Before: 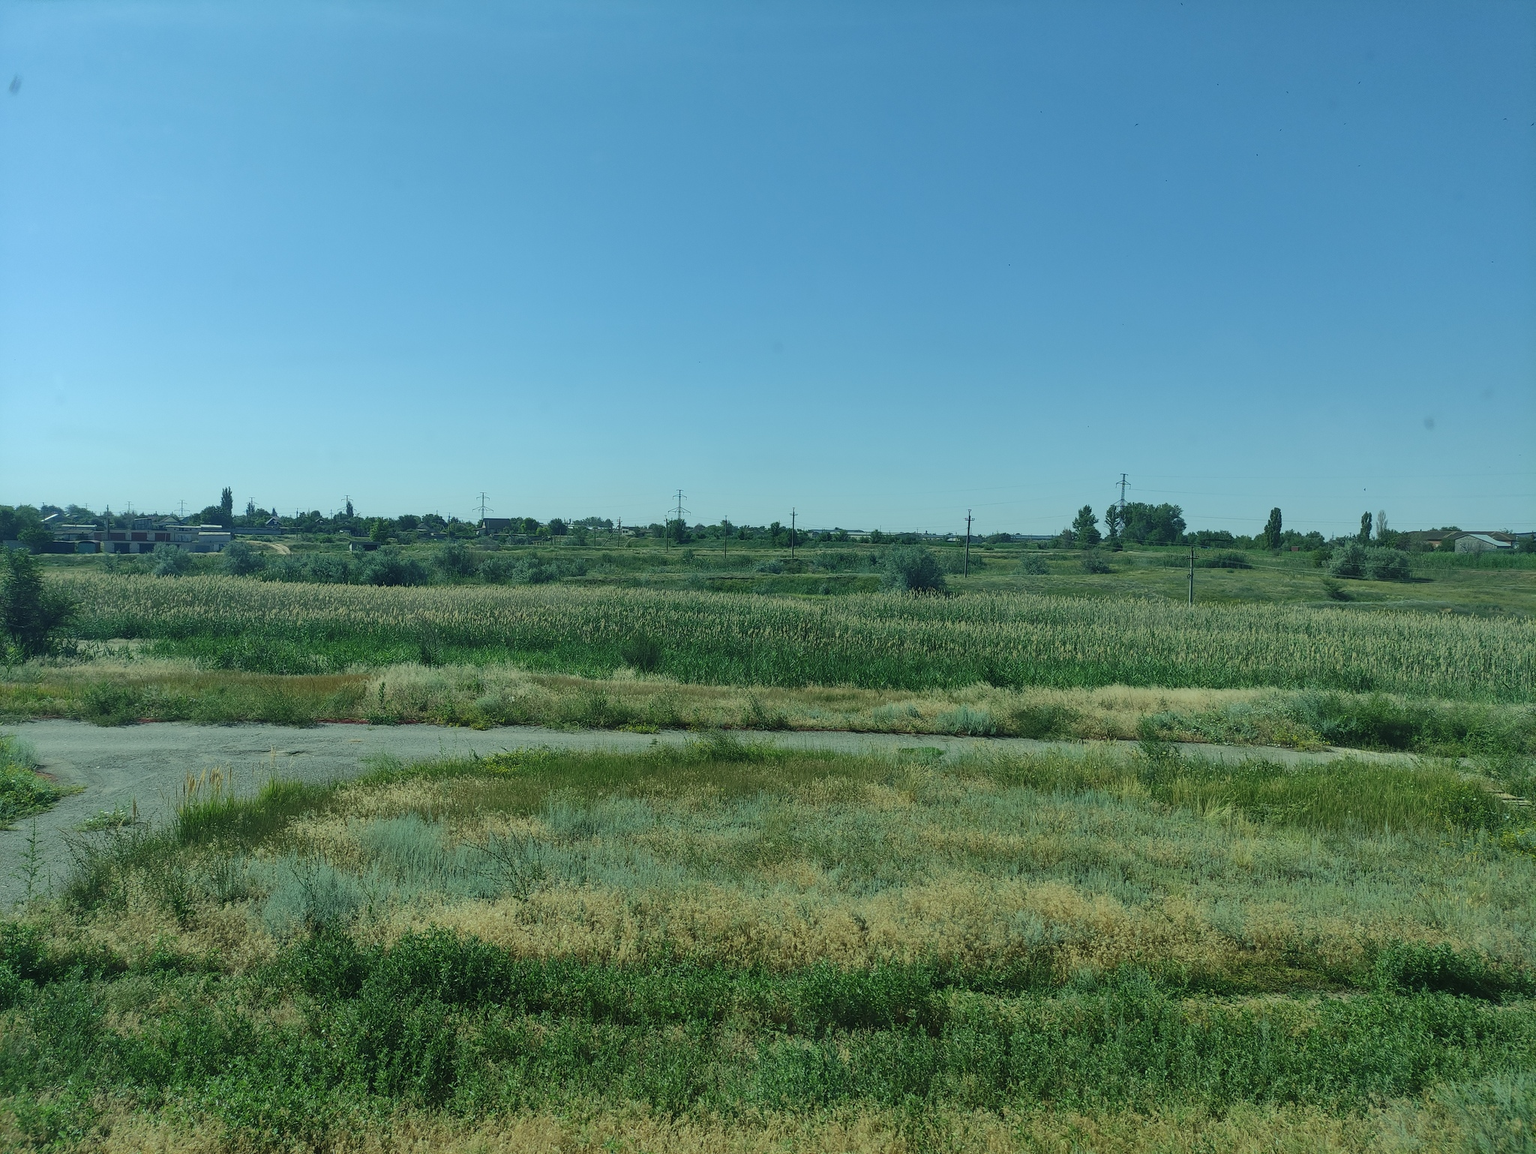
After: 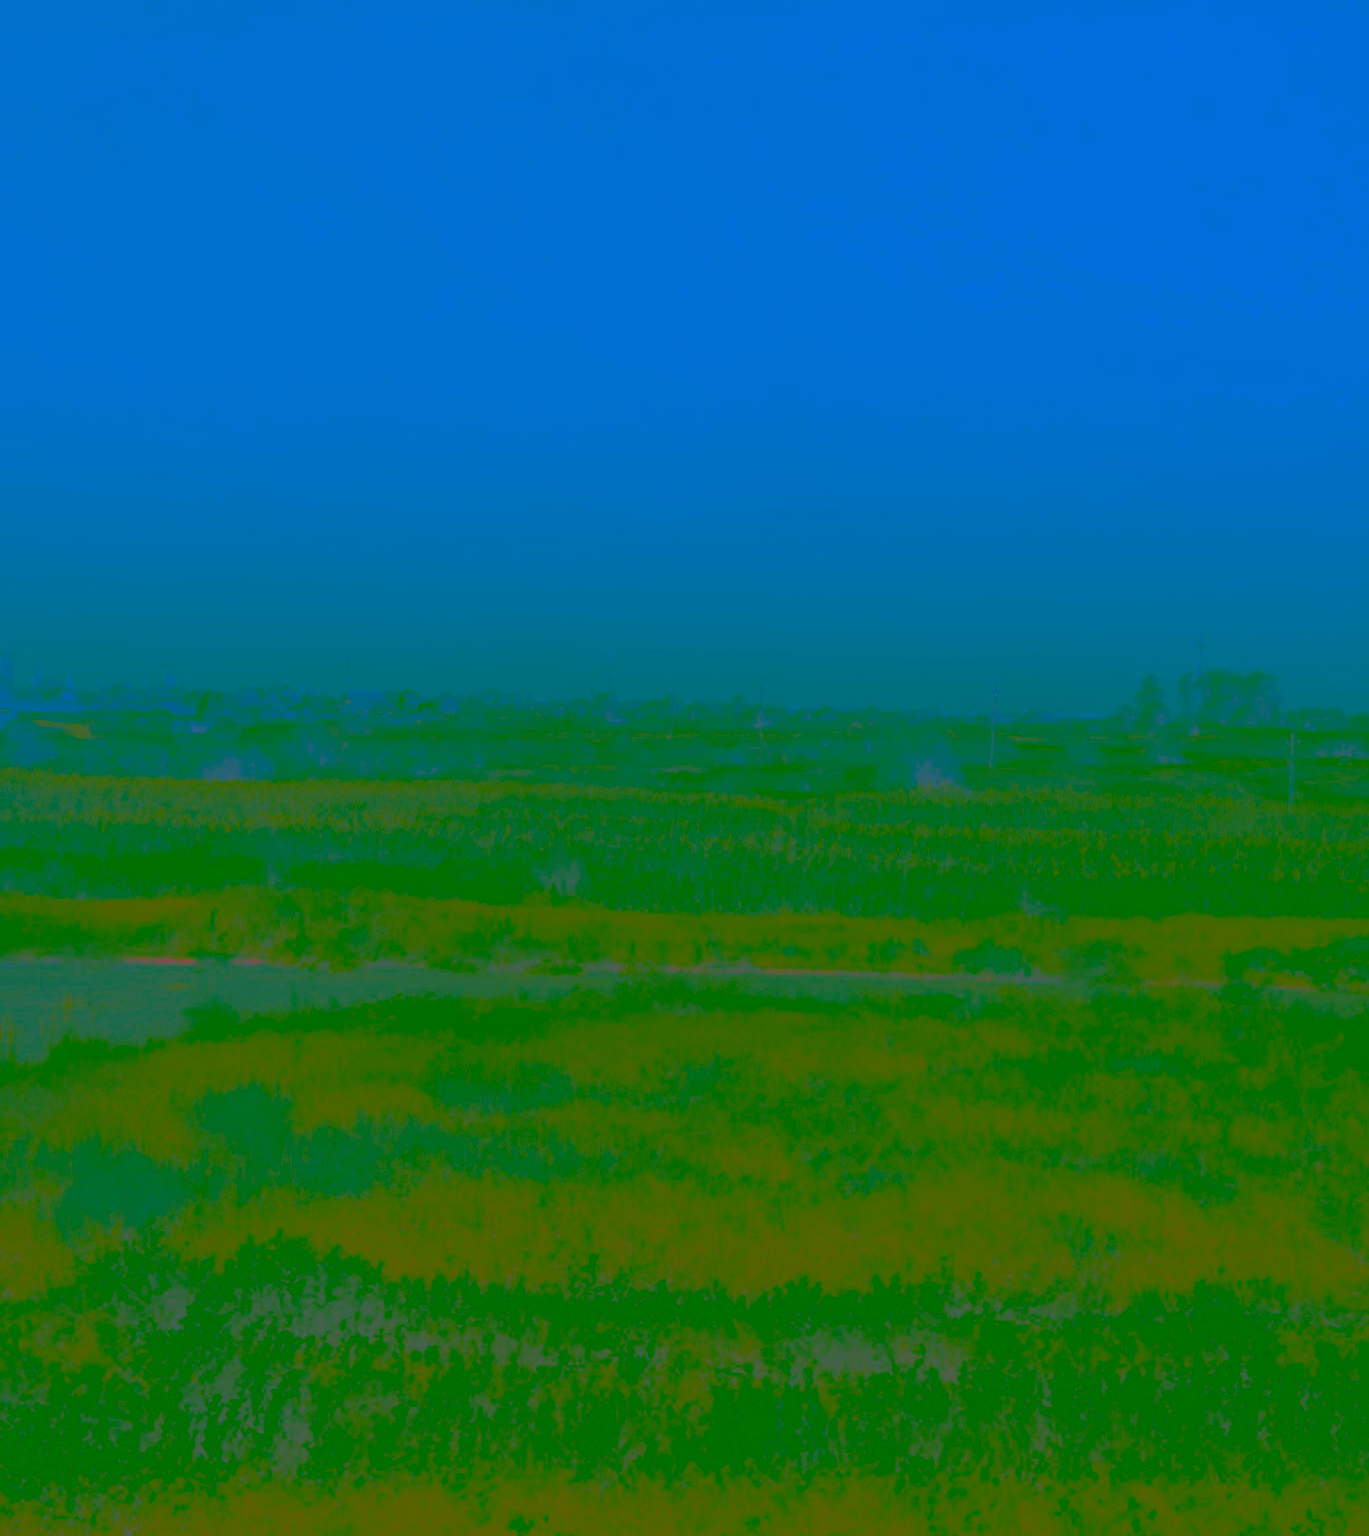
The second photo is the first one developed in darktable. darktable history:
color balance rgb: global offset › luminance 0.284%, perceptual saturation grading › global saturation 29.468%
crop and rotate: left 14.499%, right 18.604%
exposure: black level correction 0, exposure 0.701 EV, compensate highlight preservation false
contrast brightness saturation: contrast -0.979, brightness -0.176, saturation 0.732
